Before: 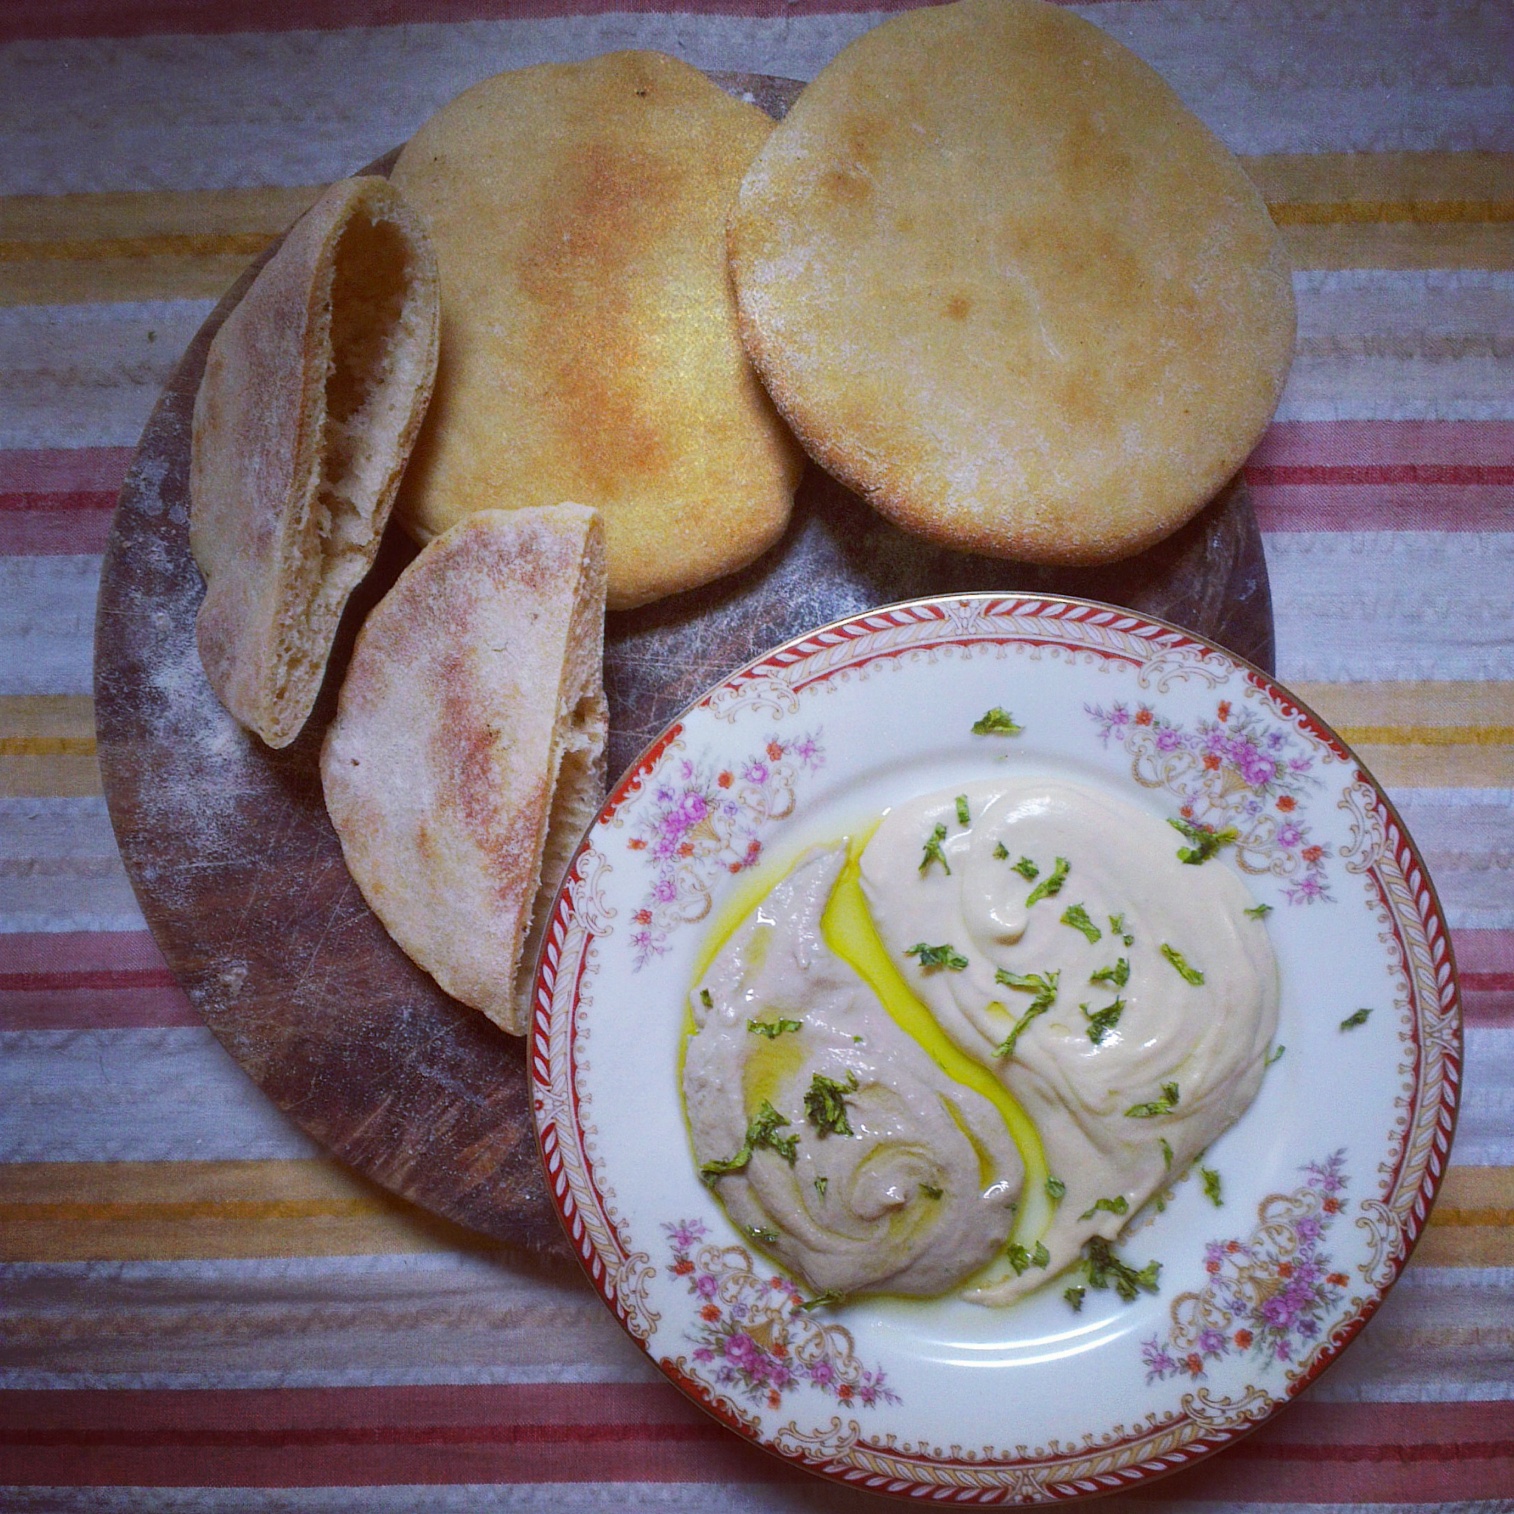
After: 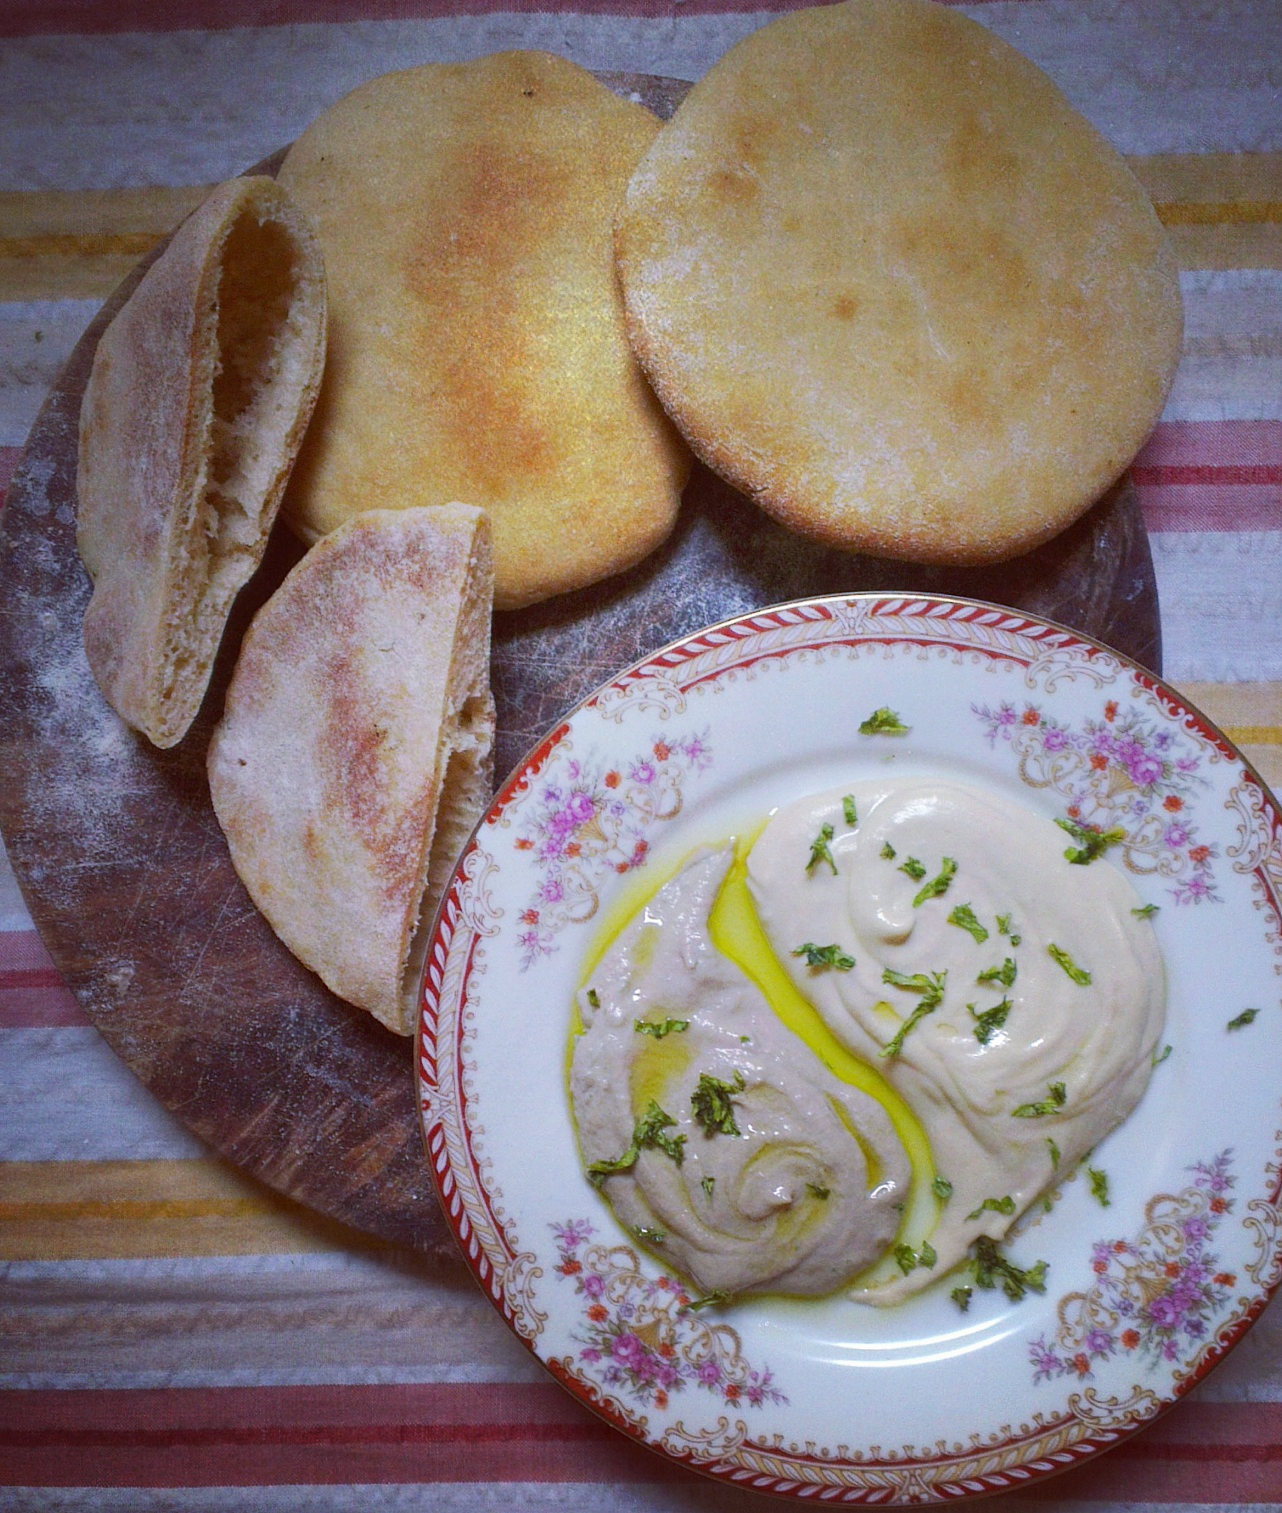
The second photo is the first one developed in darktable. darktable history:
crop: left 7.499%, right 7.79%
